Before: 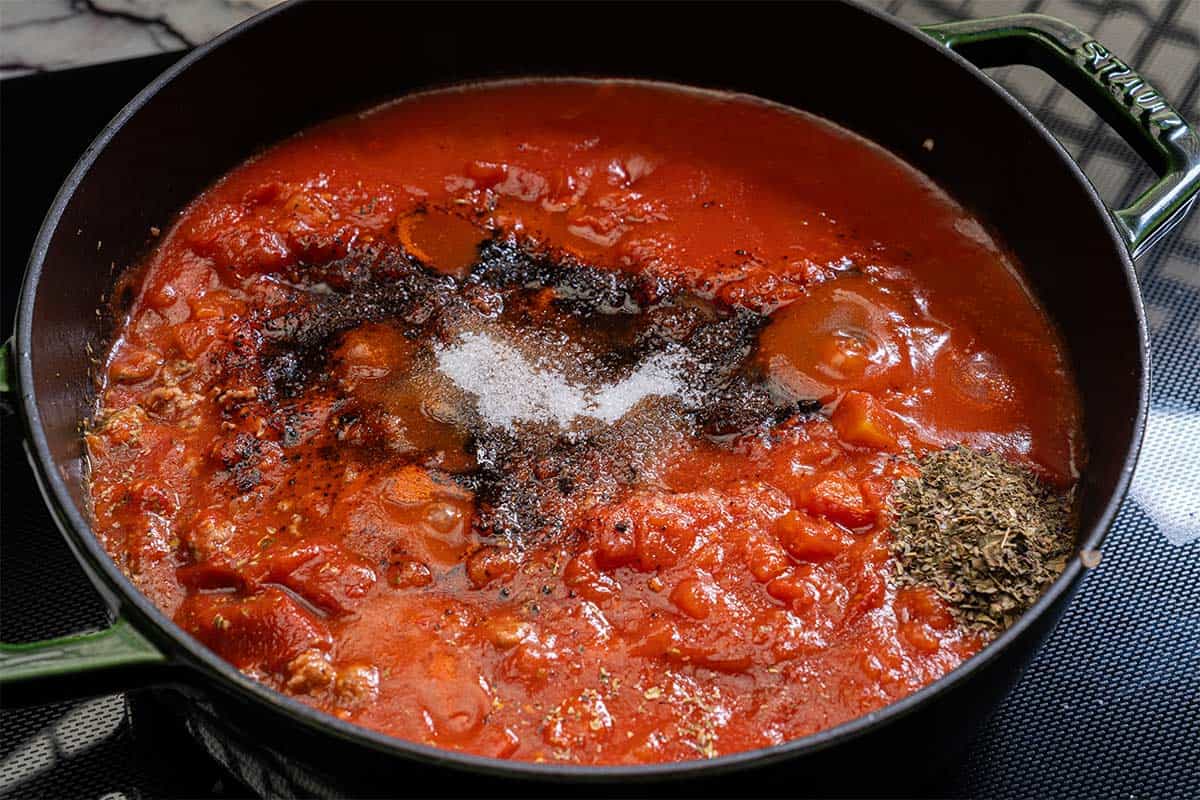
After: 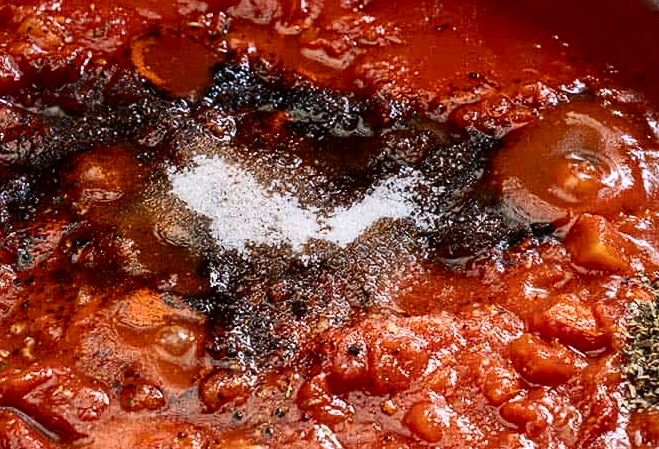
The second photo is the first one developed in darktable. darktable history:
contrast brightness saturation: contrast 0.273
crop and rotate: left 22.296%, top 22.126%, right 22.777%, bottom 21.638%
